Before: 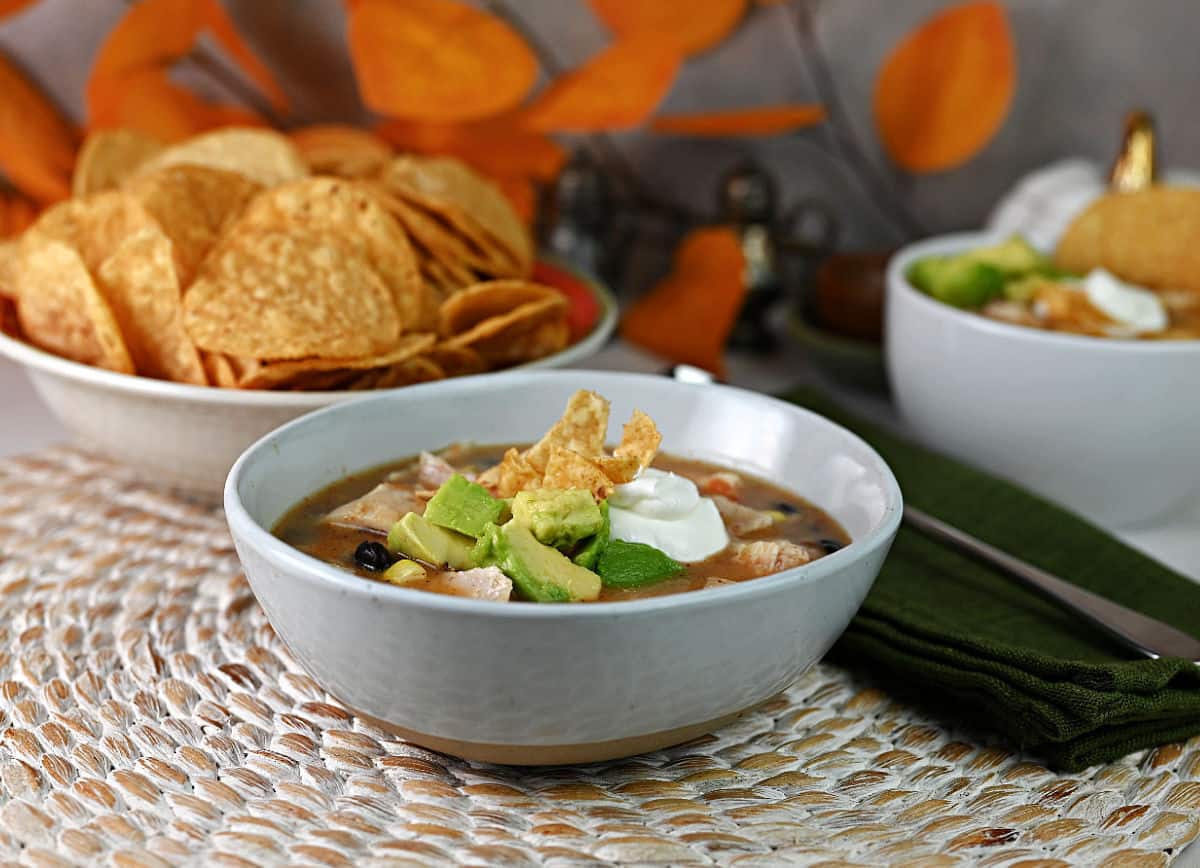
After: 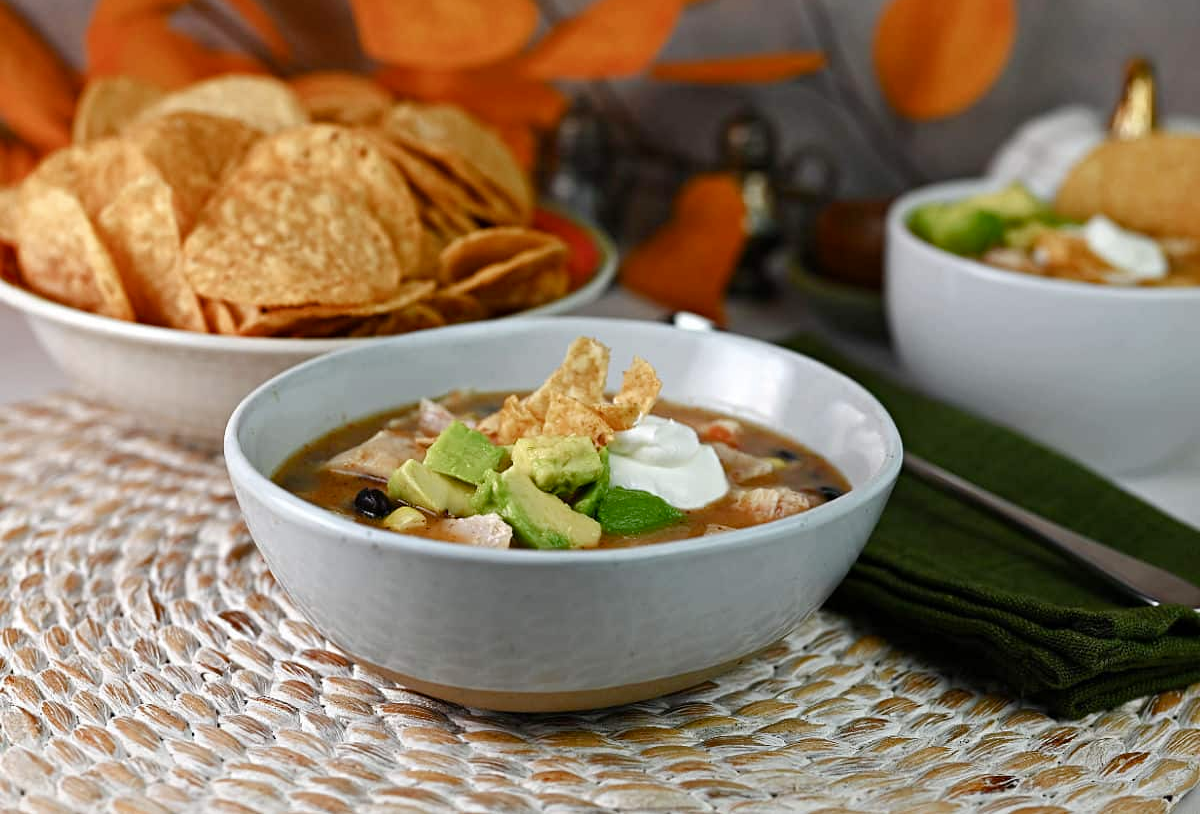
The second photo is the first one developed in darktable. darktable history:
color balance rgb: perceptual saturation grading › global saturation 0.105%, perceptual saturation grading › highlights -19.723%, perceptual saturation grading › shadows 20.595%, global vibrance 9.369%
crop and rotate: top 6.125%
